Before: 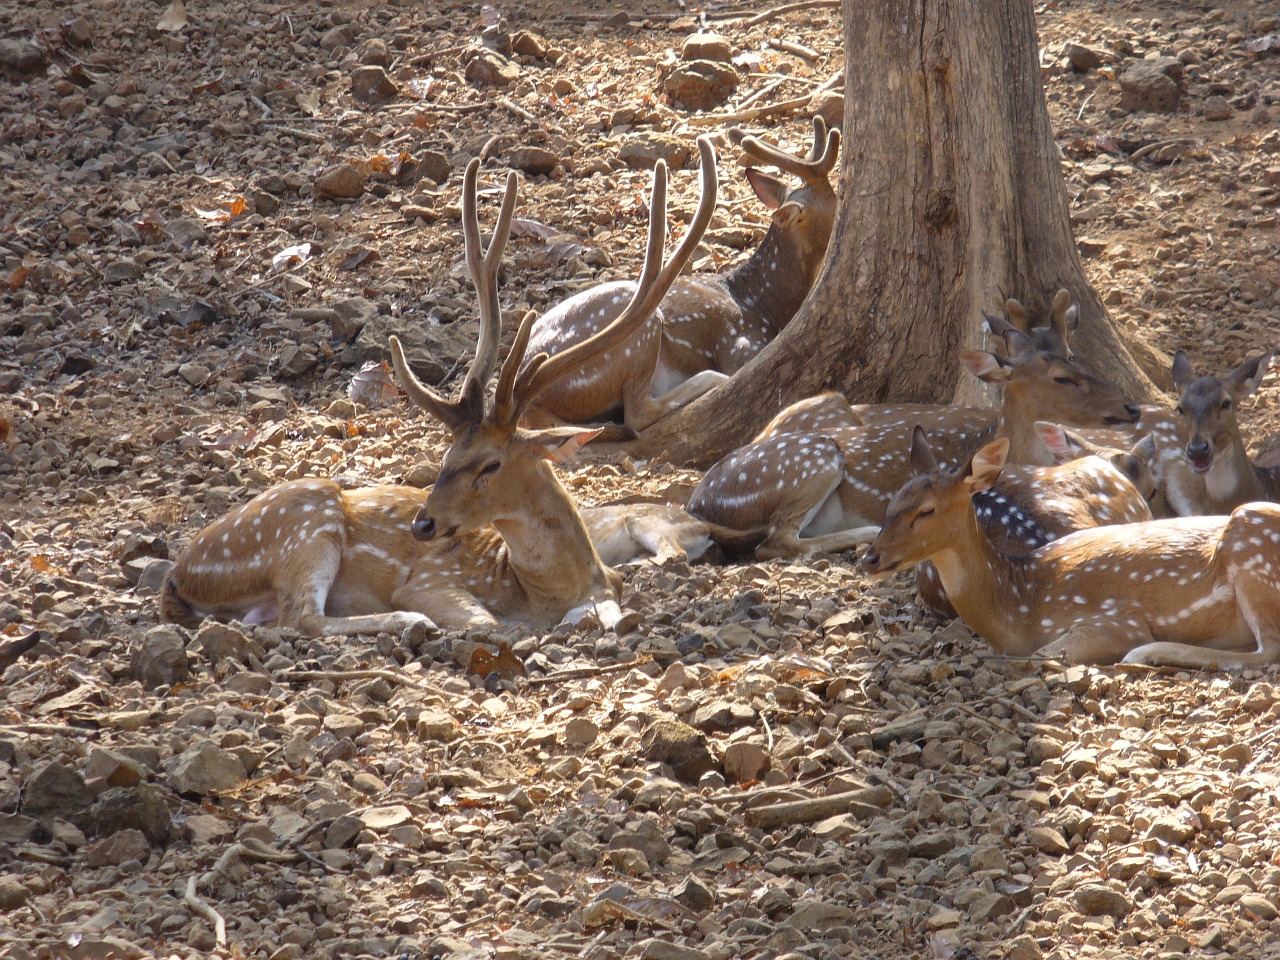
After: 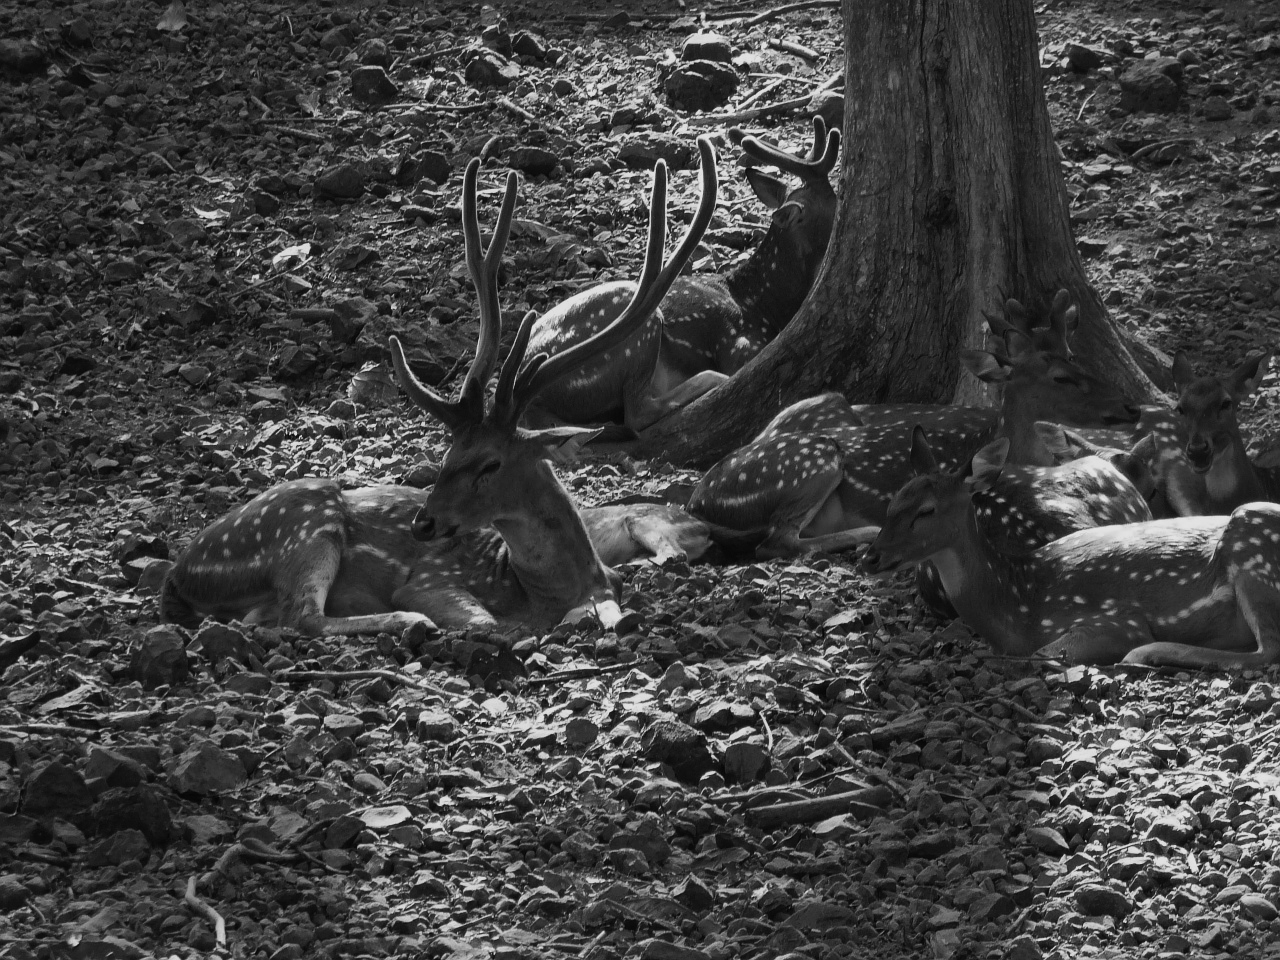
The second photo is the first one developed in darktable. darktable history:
tone equalizer: -8 EV 0.23 EV, -7 EV 0.452 EV, -6 EV 0.431 EV, -5 EV 0.251 EV, -3 EV -0.251 EV, -2 EV -0.395 EV, -1 EV -0.432 EV, +0 EV -0.242 EV
color calibration: output gray [0.22, 0.42, 0.37, 0], x 0.342, y 0.355, temperature 5142.42 K, gamut compression 0.975
tone curve: curves: ch0 [(0, 0) (0.003, 0.006) (0.011, 0.007) (0.025, 0.01) (0.044, 0.015) (0.069, 0.023) (0.1, 0.031) (0.136, 0.045) (0.177, 0.066) (0.224, 0.098) (0.277, 0.139) (0.335, 0.194) (0.399, 0.254) (0.468, 0.346) (0.543, 0.45) (0.623, 0.56) (0.709, 0.667) (0.801, 0.78) (0.898, 0.891) (1, 1)], color space Lab, linked channels, preserve colors none
